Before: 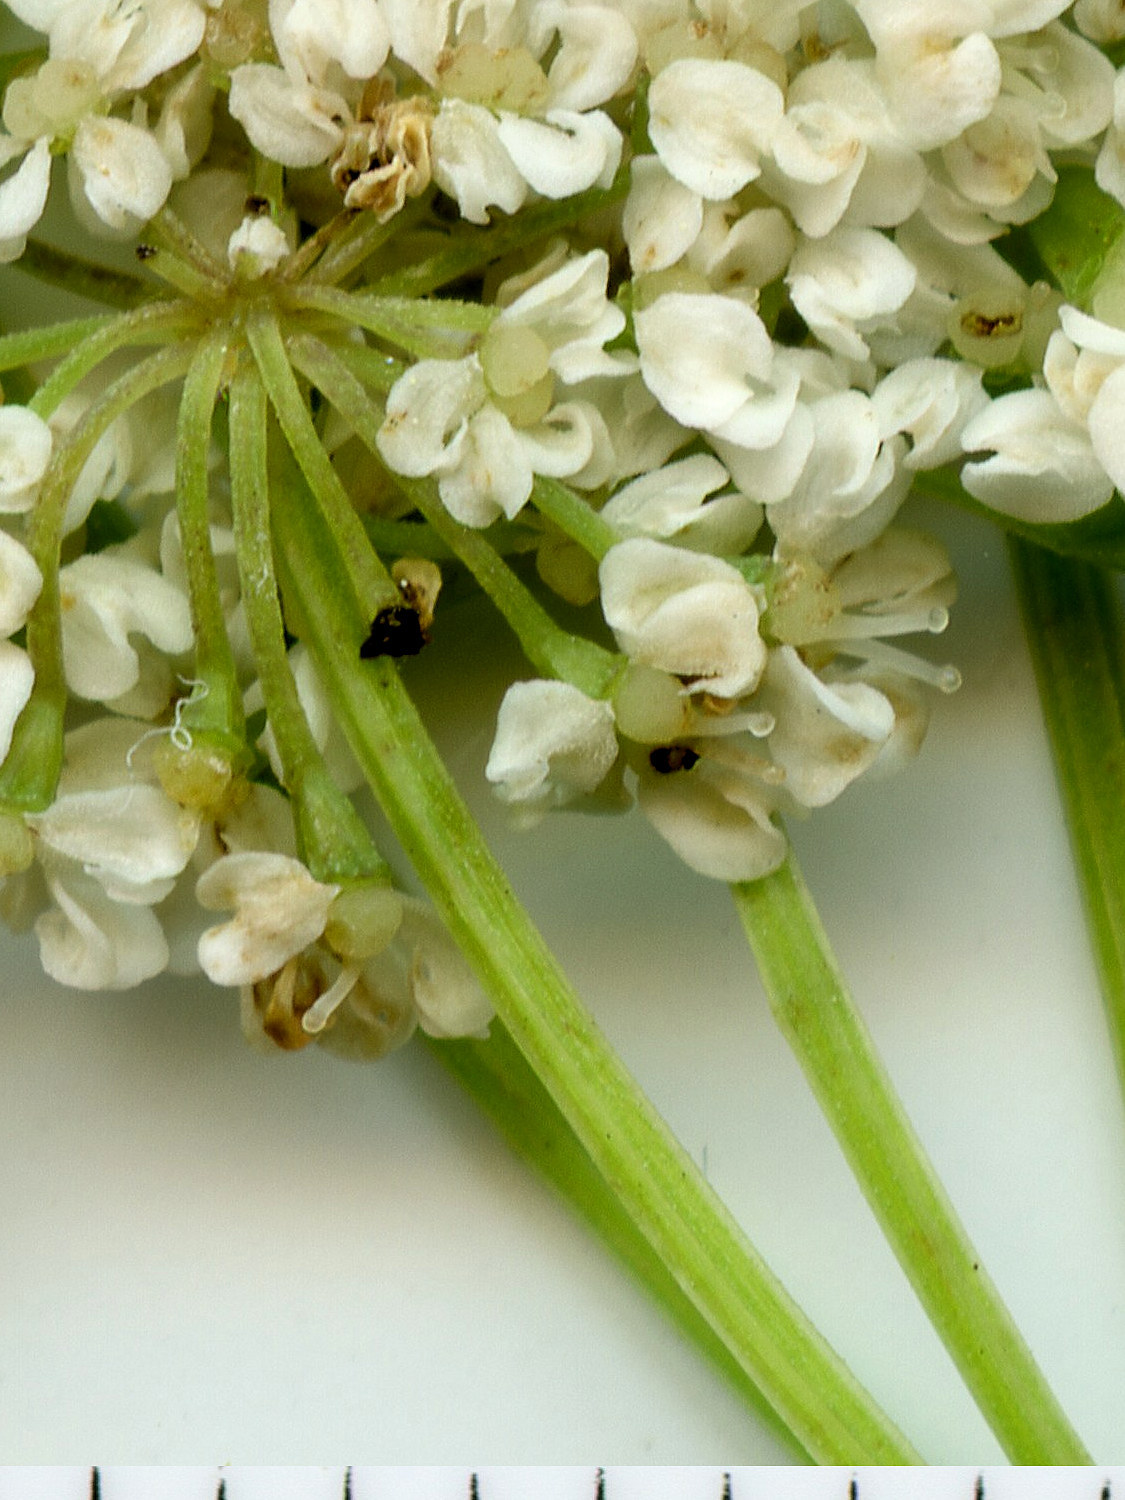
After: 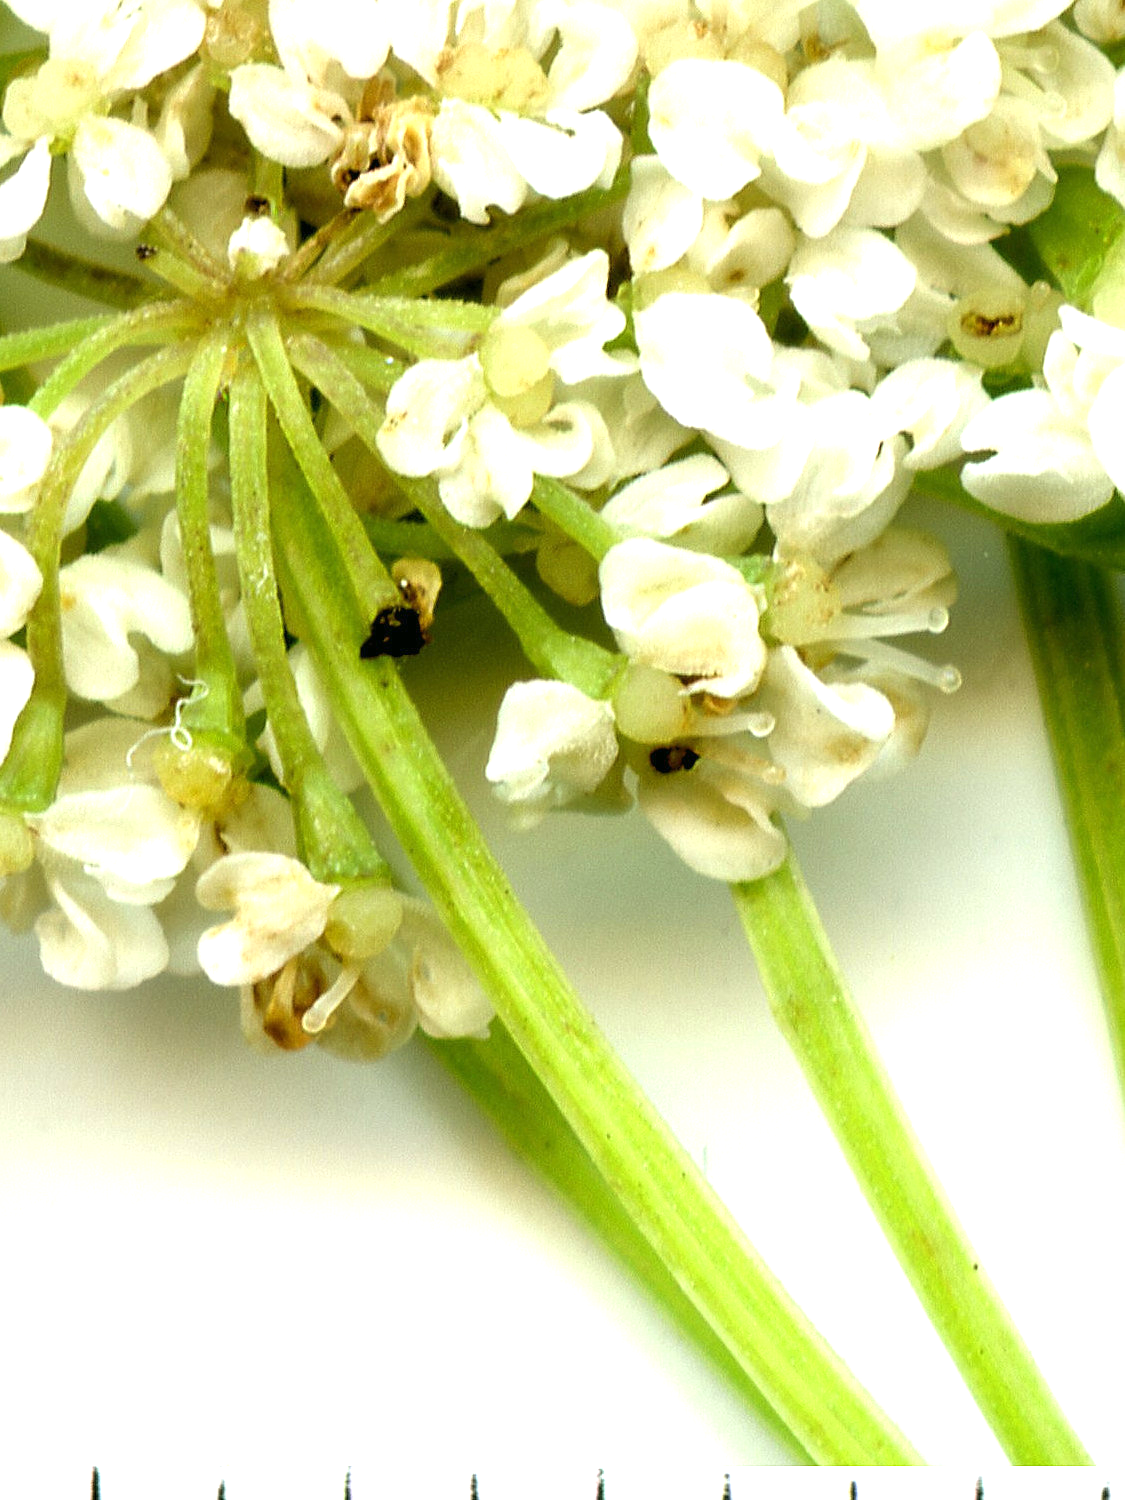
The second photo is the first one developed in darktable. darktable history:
exposure: black level correction 0, exposure 1.1 EV, compensate highlight preservation false
color balance: mode lift, gamma, gain (sRGB), lift [1, 0.99, 1.01, 0.992], gamma [1, 1.037, 0.974, 0.963]
